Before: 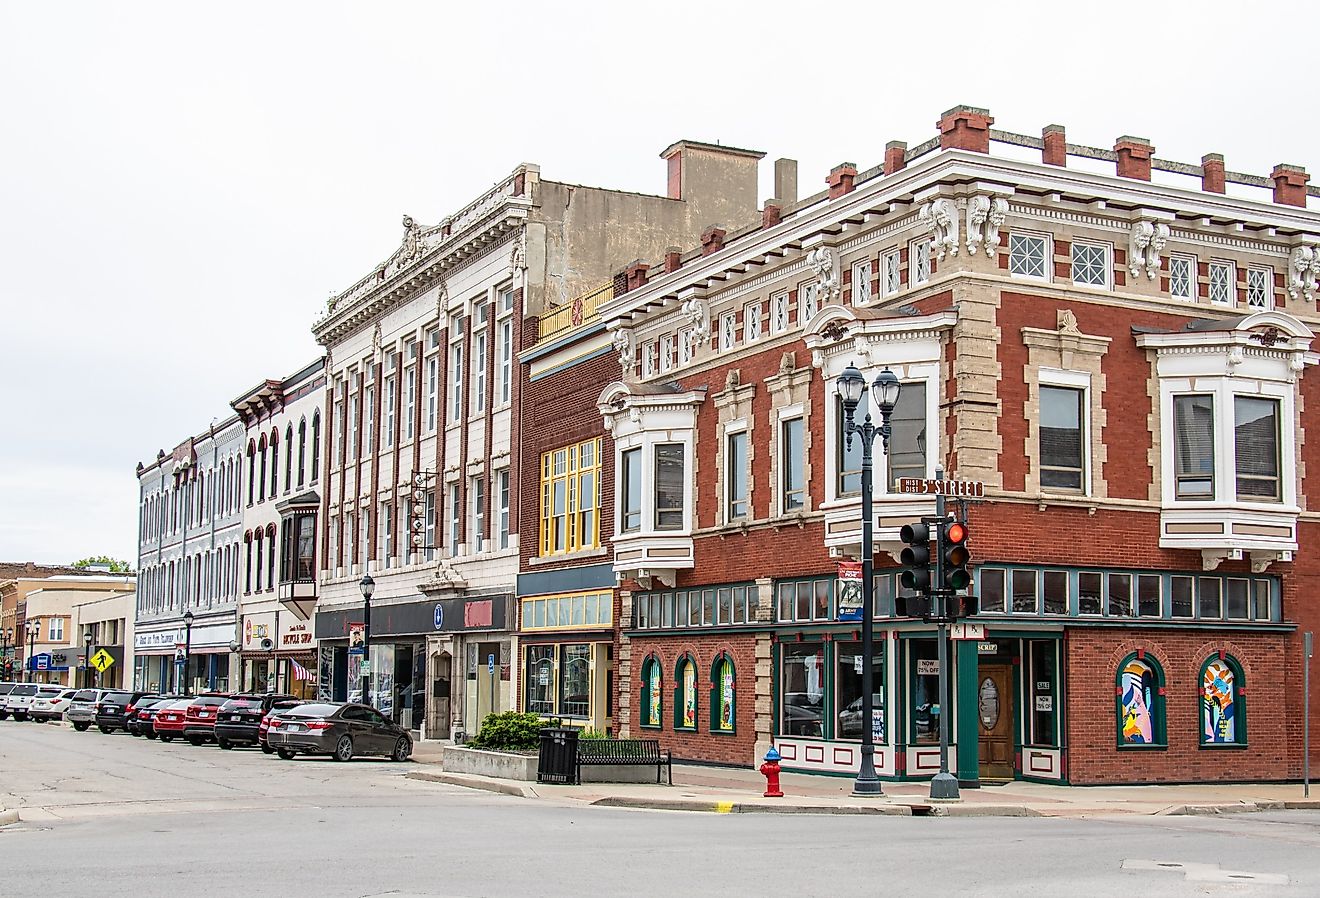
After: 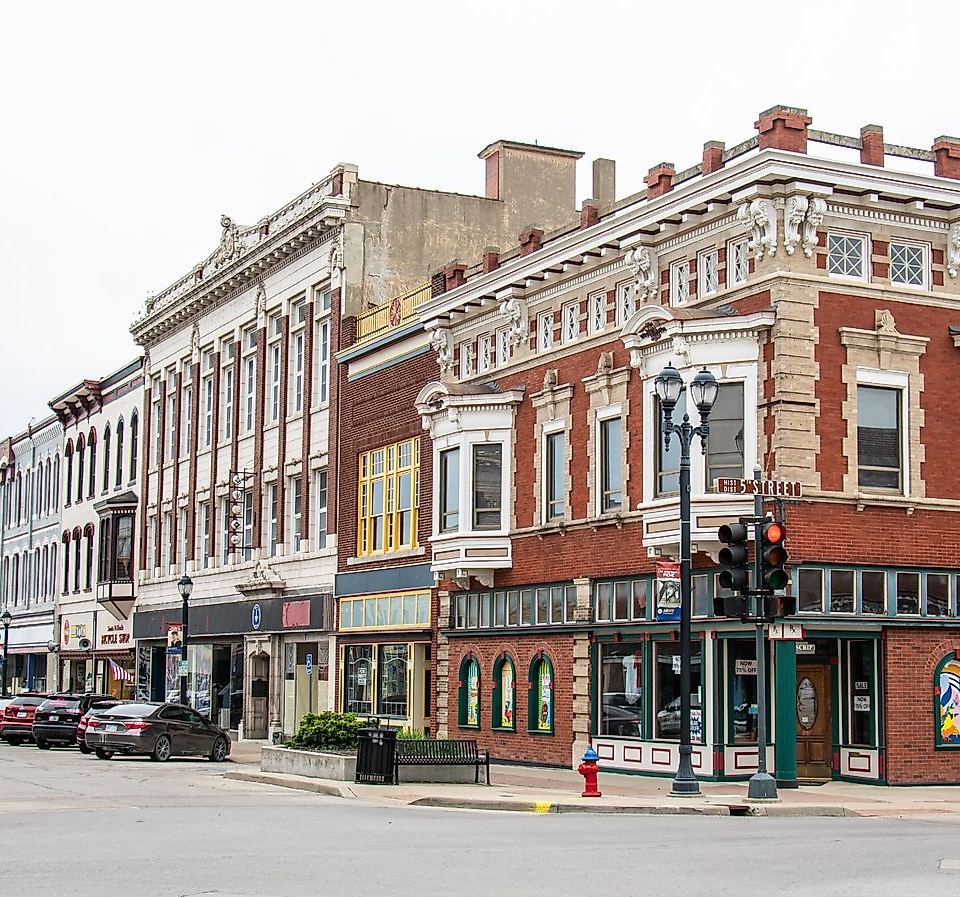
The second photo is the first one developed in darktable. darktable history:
crop: left 13.859%, right 13.386%
